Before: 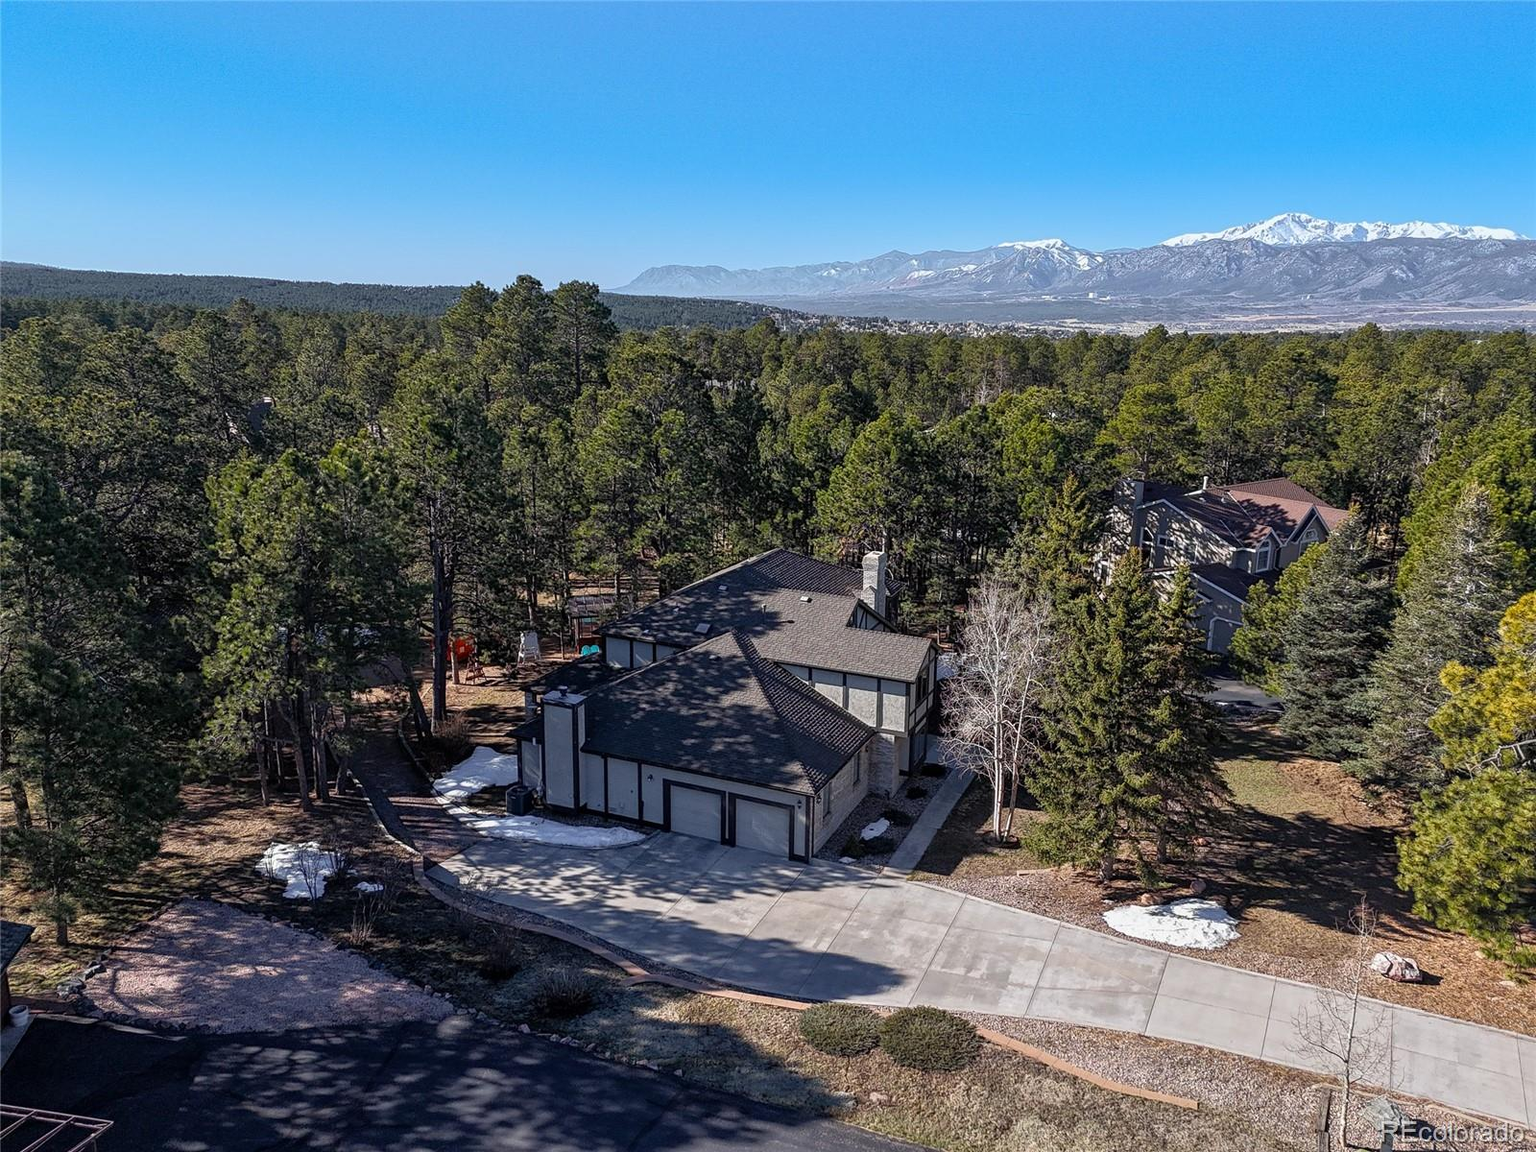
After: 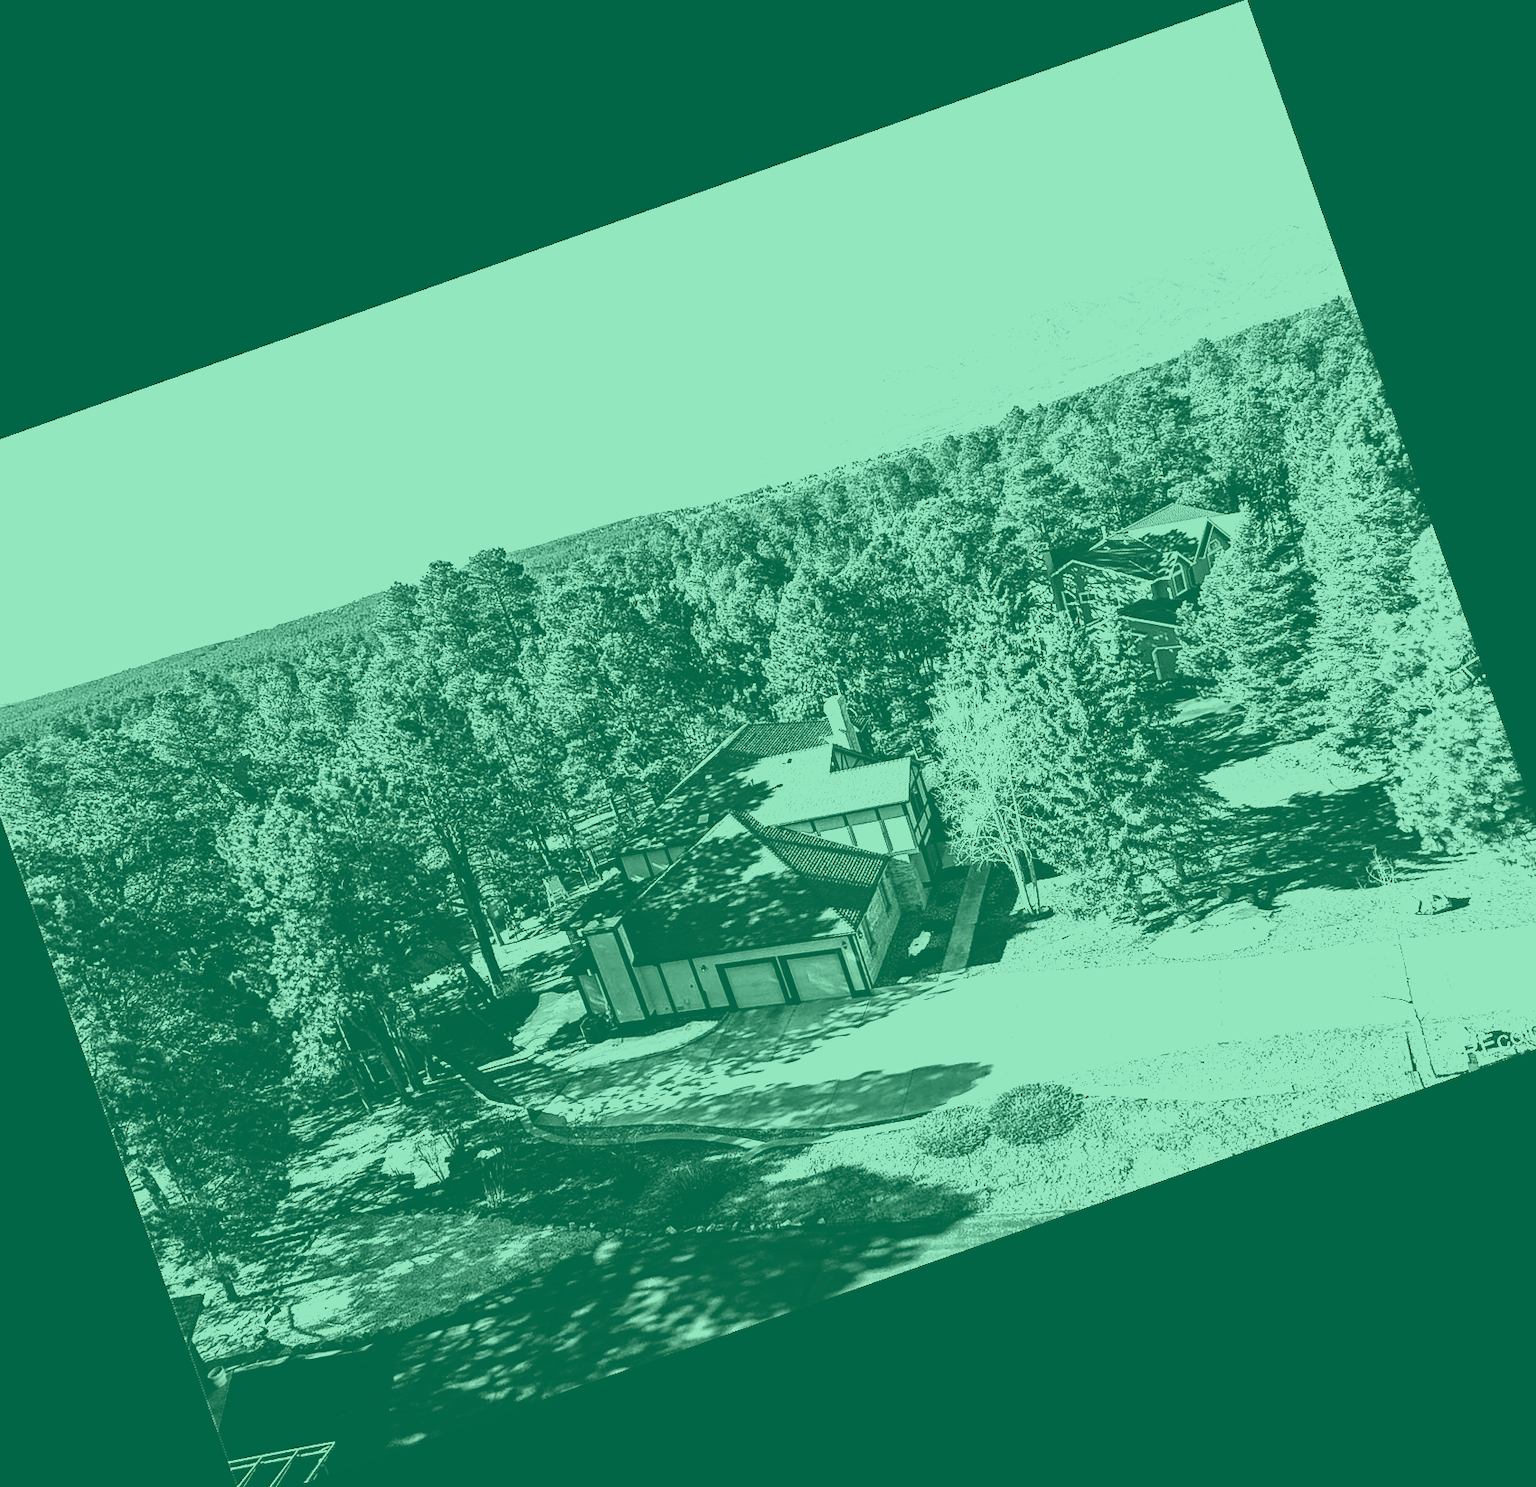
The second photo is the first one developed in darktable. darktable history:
colorize: hue 147.6°, saturation 65%, lightness 21.64%
contrast brightness saturation: contrast 0.13, brightness -0.24, saturation 0.14
crop and rotate: angle 19.43°, left 6.812%, right 4.125%, bottom 1.087%
exposure: black level correction 0.001, exposure 2.607 EV, compensate exposure bias true, compensate highlight preservation false
haze removal: strength 0.29, distance 0.25, compatibility mode true, adaptive false
white balance: red 0.954, blue 1.079
base curve: curves: ch0 [(0, 0.02) (0.083, 0.036) (1, 1)], preserve colors none
velvia: on, module defaults
